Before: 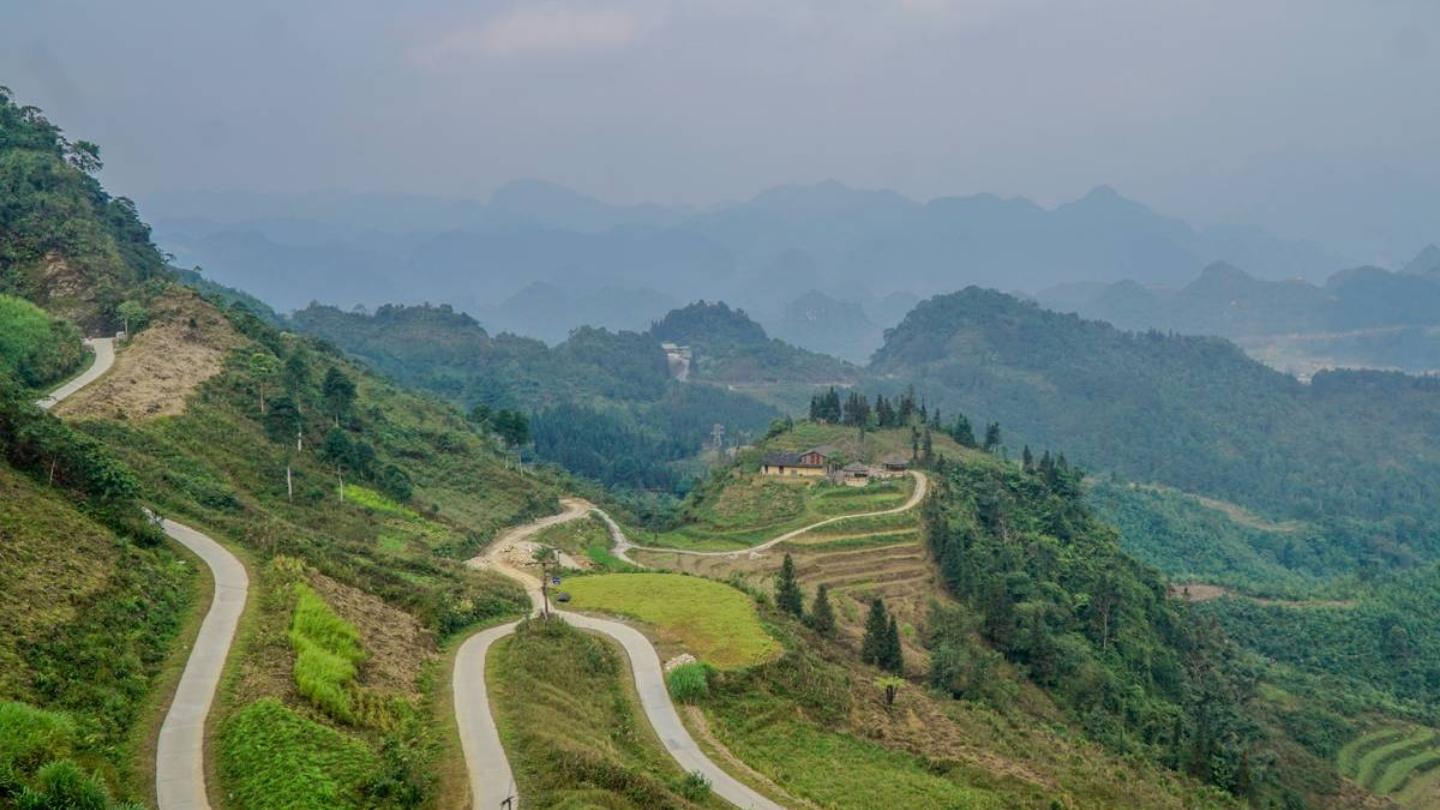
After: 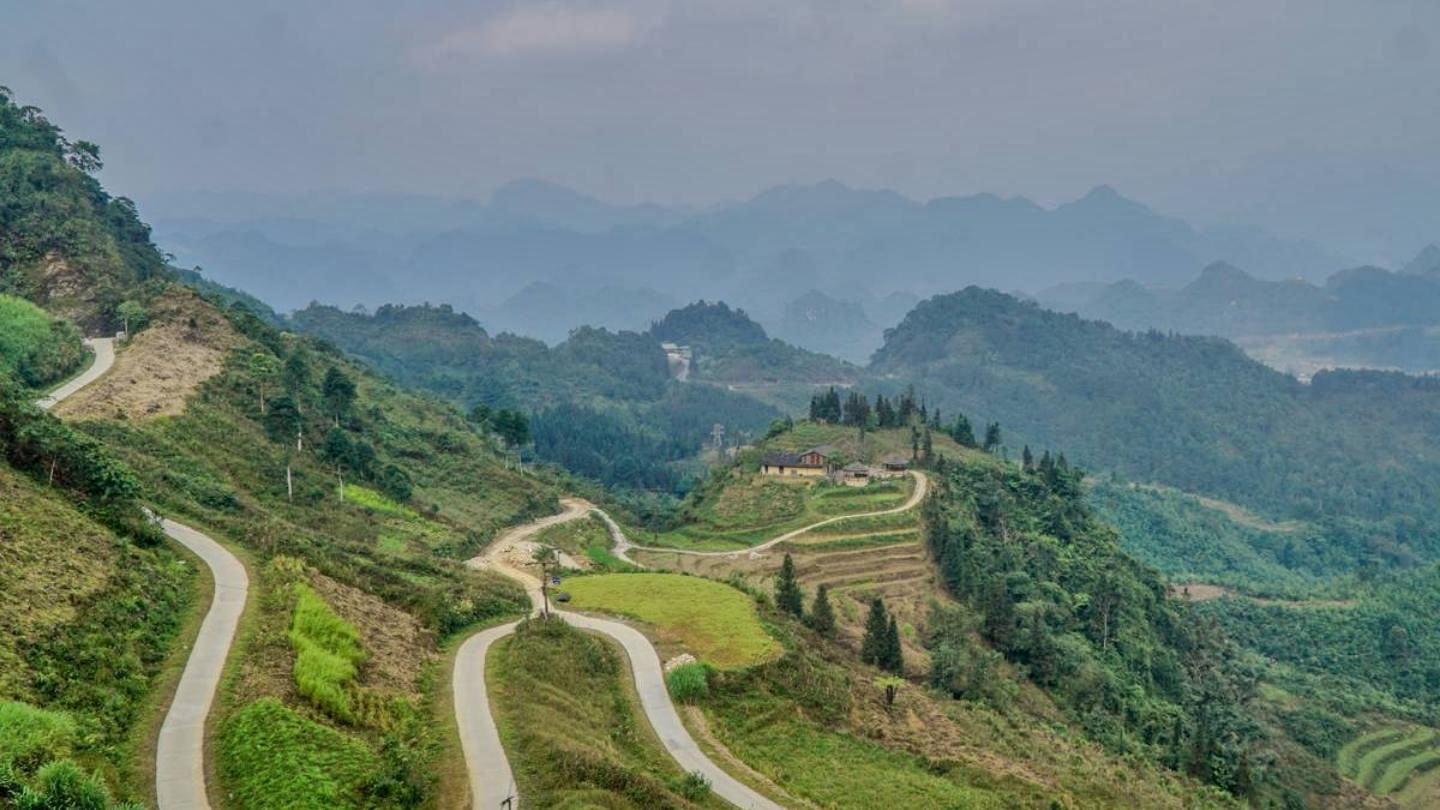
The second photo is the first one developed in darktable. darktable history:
shadows and highlights: shadows 75.89, highlights -61.07, soften with gaussian
local contrast: mode bilateral grid, contrast 20, coarseness 51, detail 119%, midtone range 0.2
